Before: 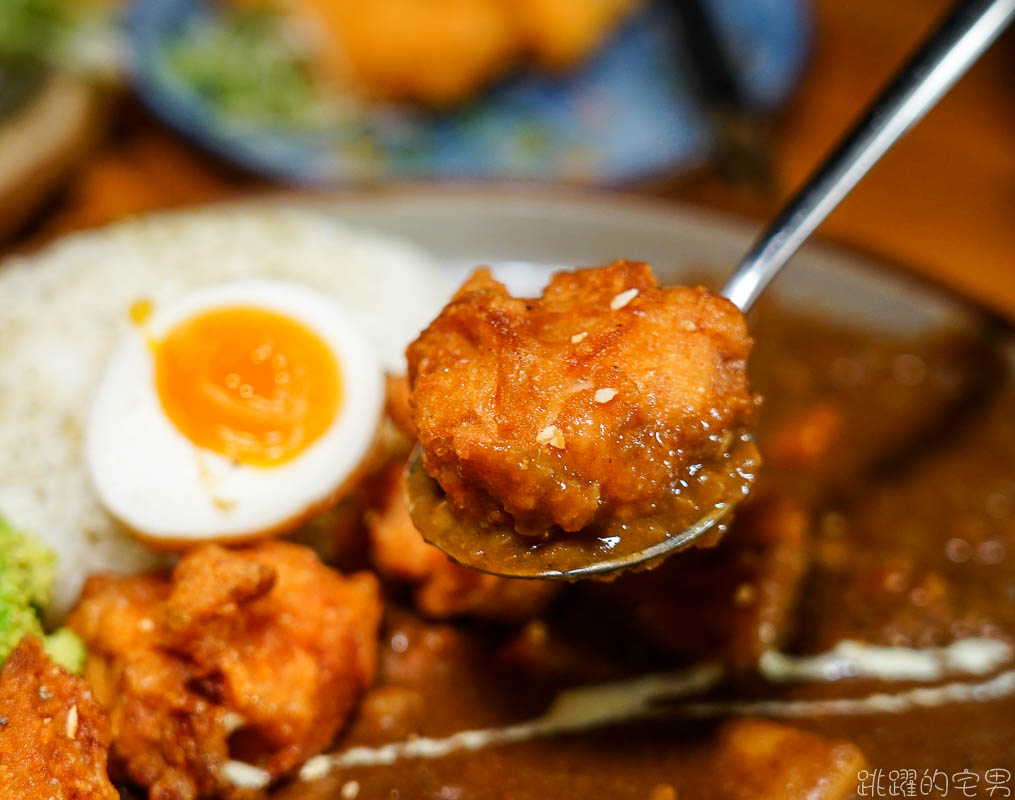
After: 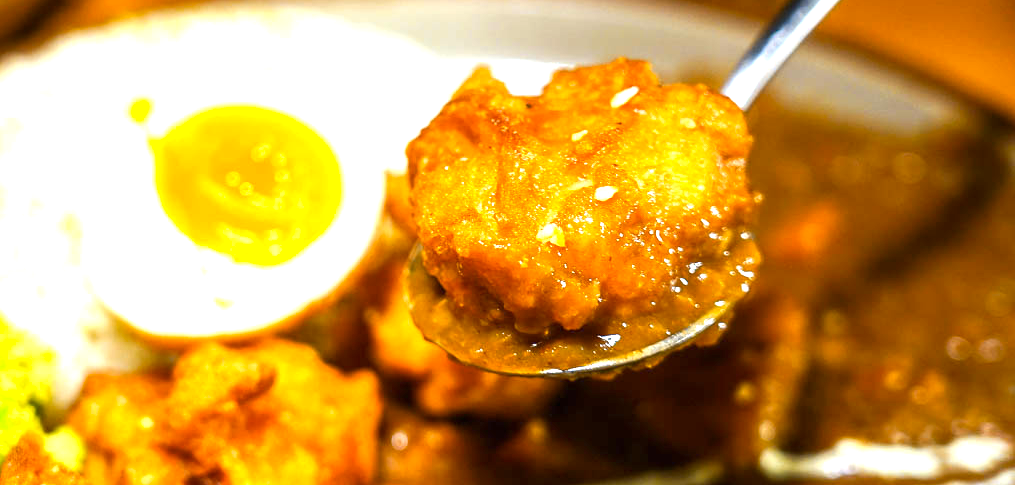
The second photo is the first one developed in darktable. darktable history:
color contrast: green-magenta contrast 0.85, blue-yellow contrast 1.25, unbound 0
crop and rotate: top 25.357%, bottom 13.942%
exposure: black level correction 0, exposure 1.2 EV, compensate highlight preservation false
